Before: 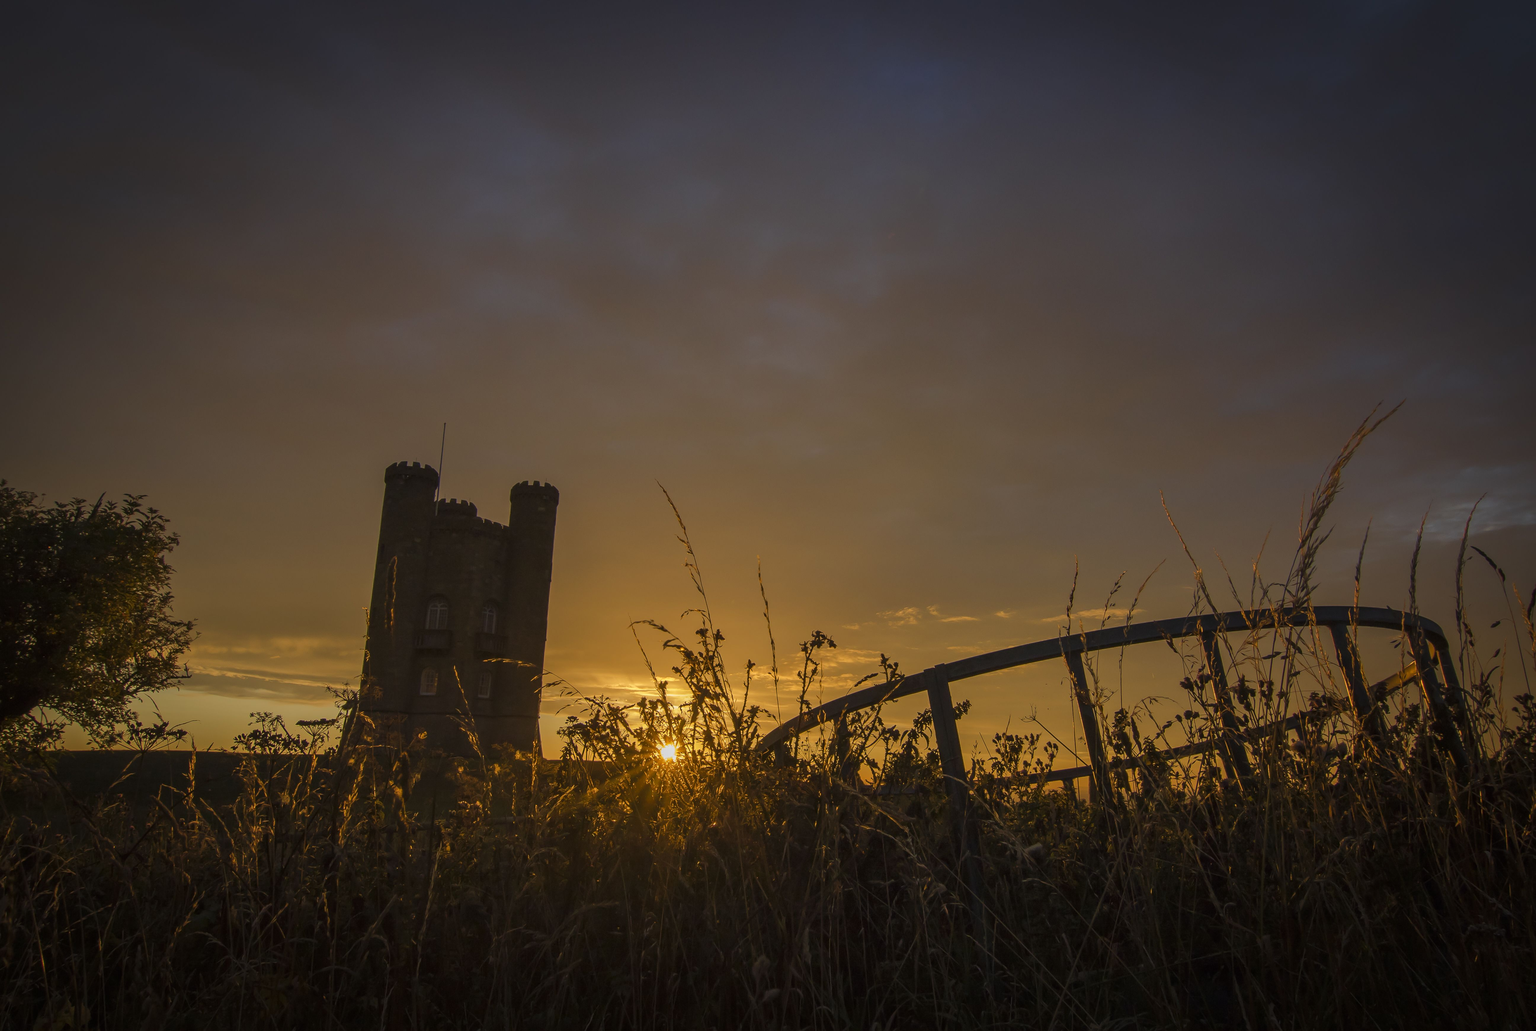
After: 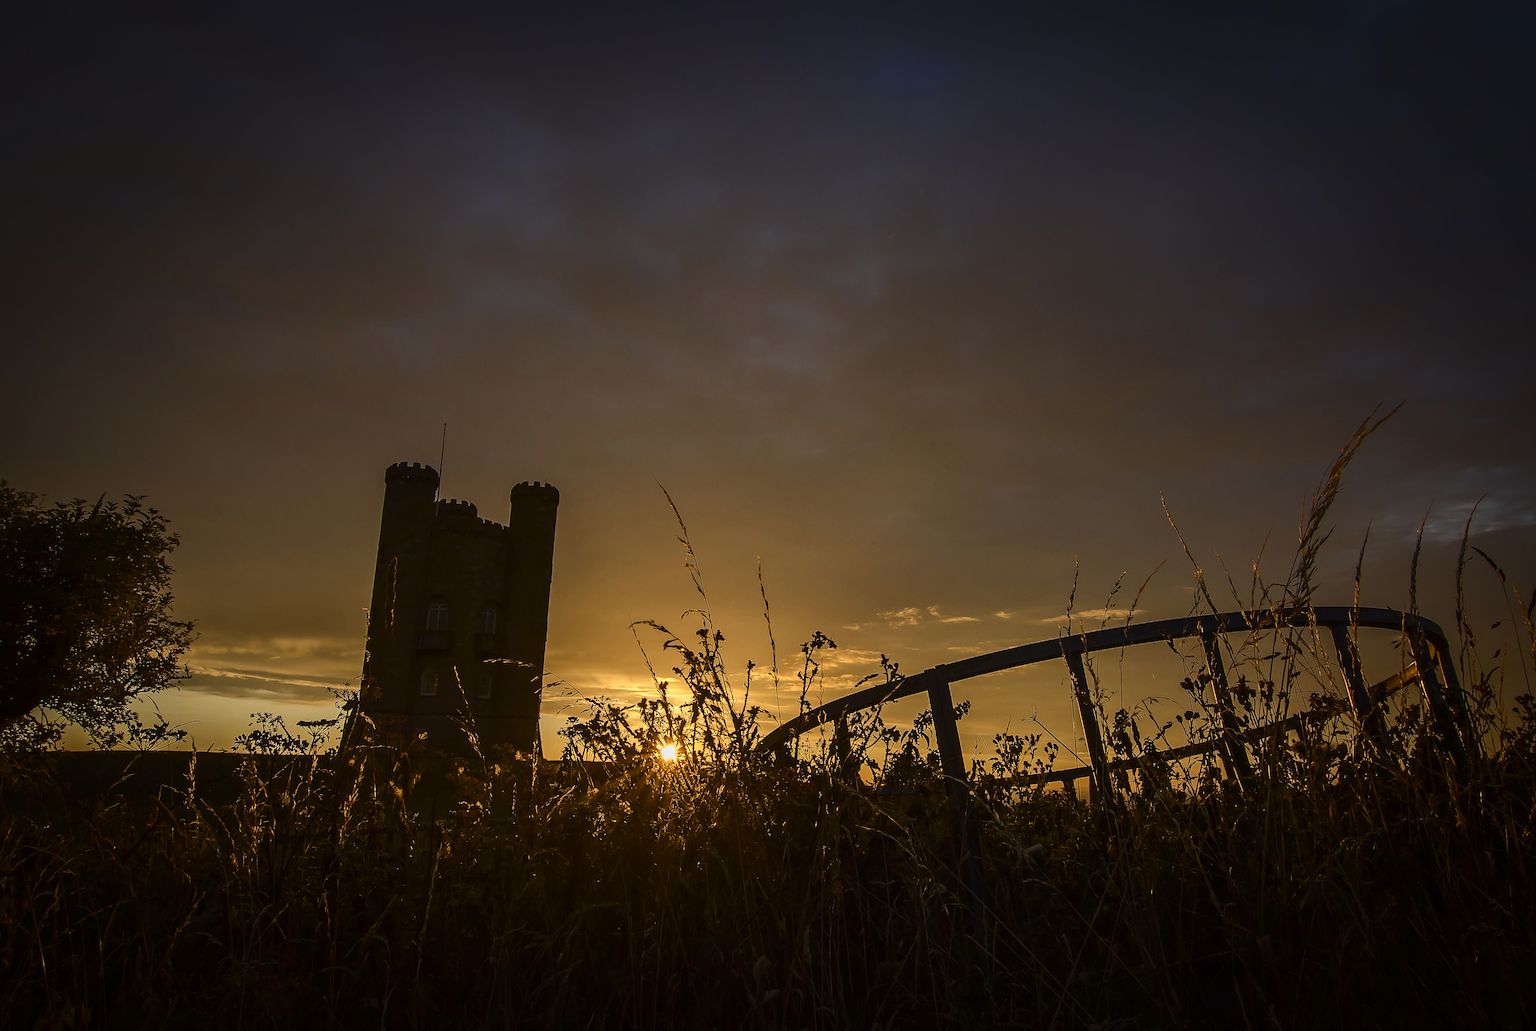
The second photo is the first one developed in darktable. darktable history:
sharpen: on, module defaults
contrast brightness saturation: contrast 0.283
